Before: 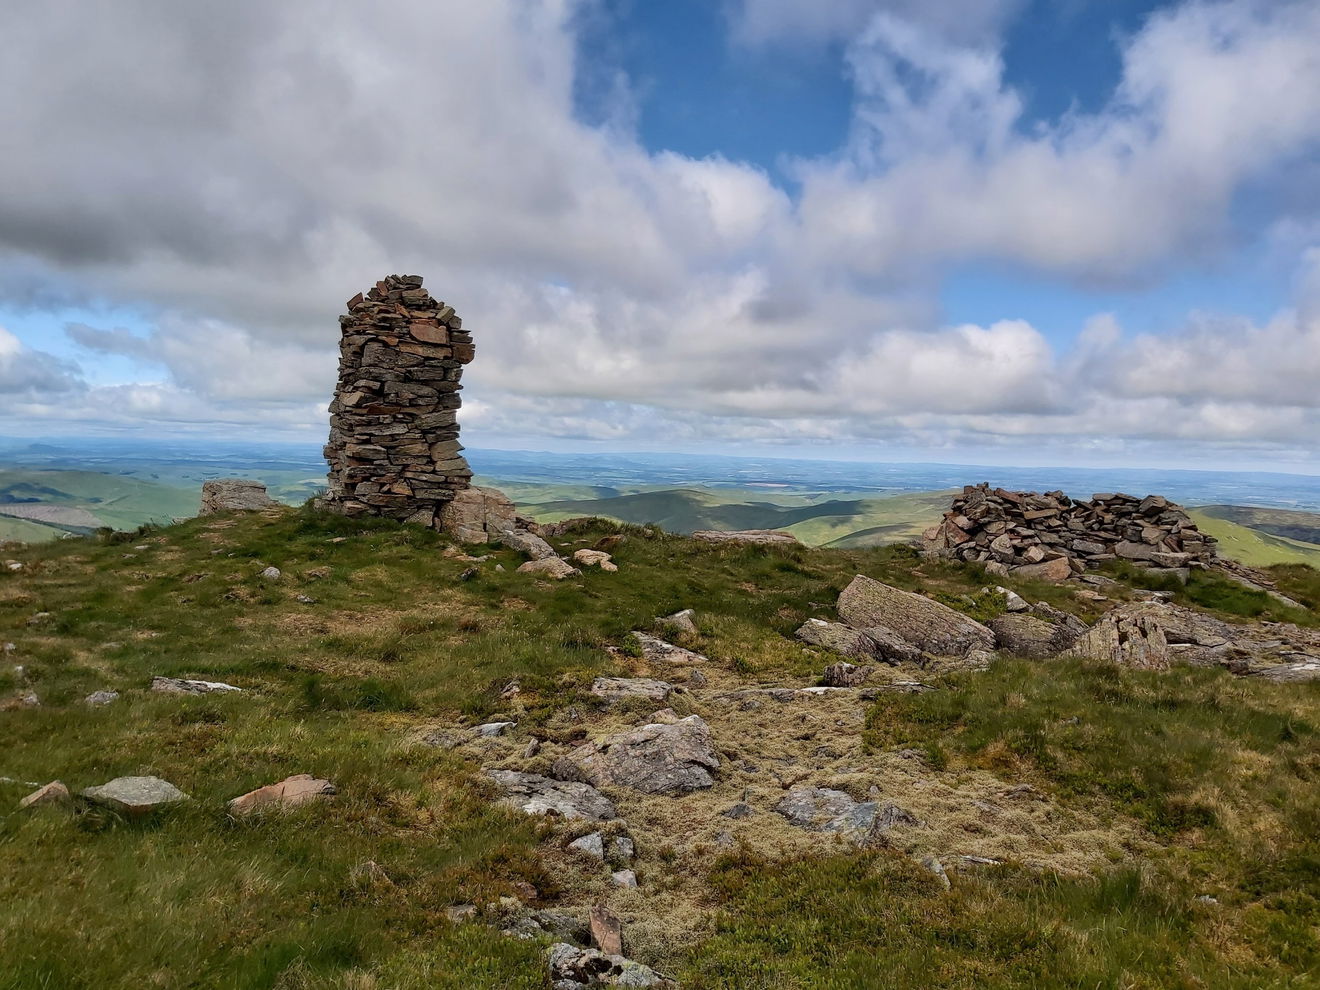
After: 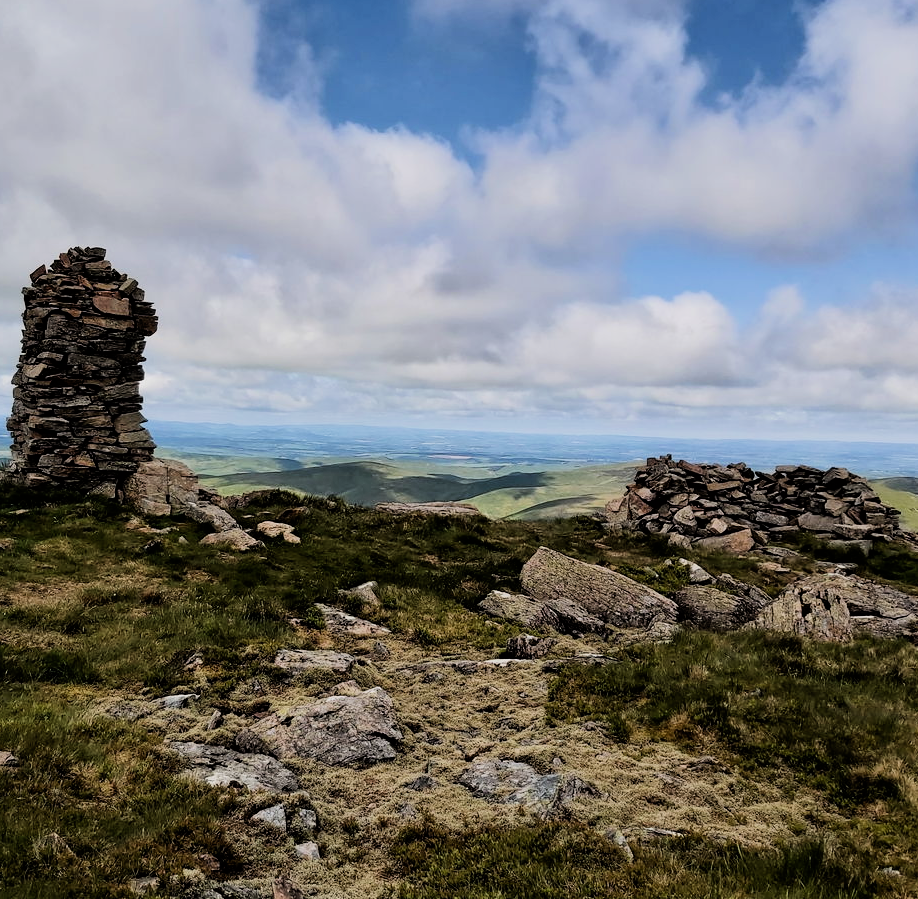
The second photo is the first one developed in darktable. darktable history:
crop and rotate: left 24.034%, top 2.838%, right 6.406%, bottom 6.299%
filmic rgb: black relative exposure -5 EV, hardness 2.88, contrast 1.5
